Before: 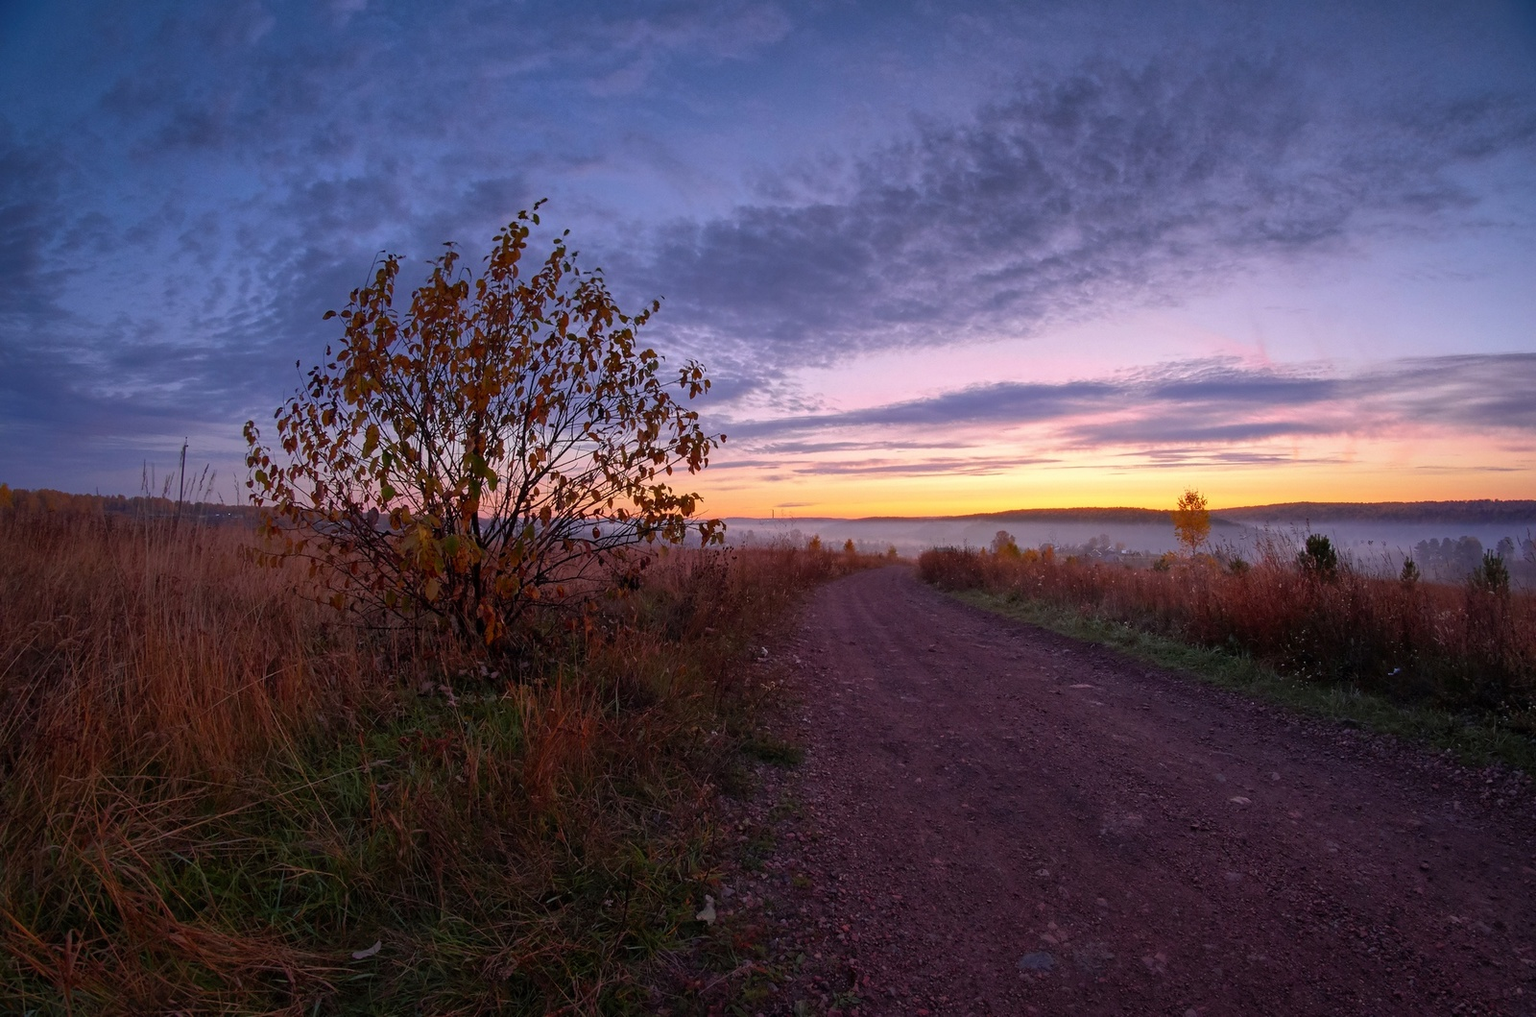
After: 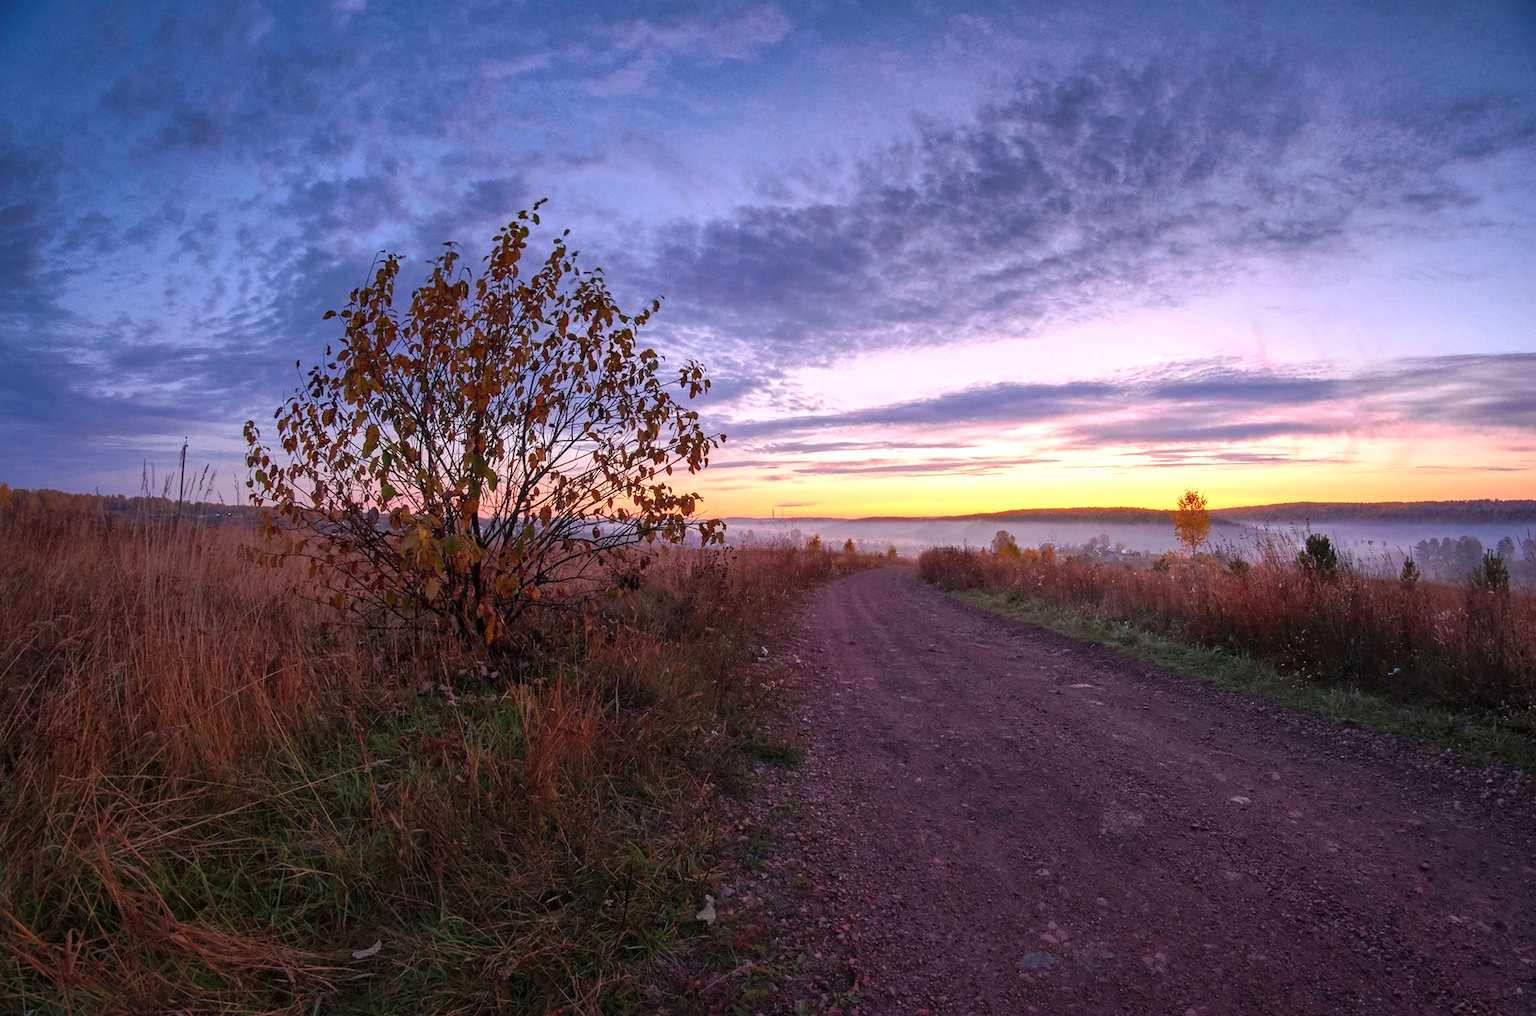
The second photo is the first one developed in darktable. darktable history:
exposure: black level correction -0.002, exposure 0.54 EV, compensate highlight preservation false
tone curve: curves: ch0 [(0, 0) (0.003, 0.003) (0.011, 0.011) (0.025, 0.024) (0.044, 0.043) (0.069, 0.067) (0.1, 0.096) (0.136, 0.131) (0.177, 0.171) (0.224, 0.217) (0.277, 0.268) (0.335, 0.324) (0.399, 0.386) (0.468, 0.453) (0.543, 0.547) (0.623, 0.626) (0.709, 0.712) (0.801, 0.802) (0.898, 0.898) (1, 1)], preserve colors none
local contrast: on, module defaults
